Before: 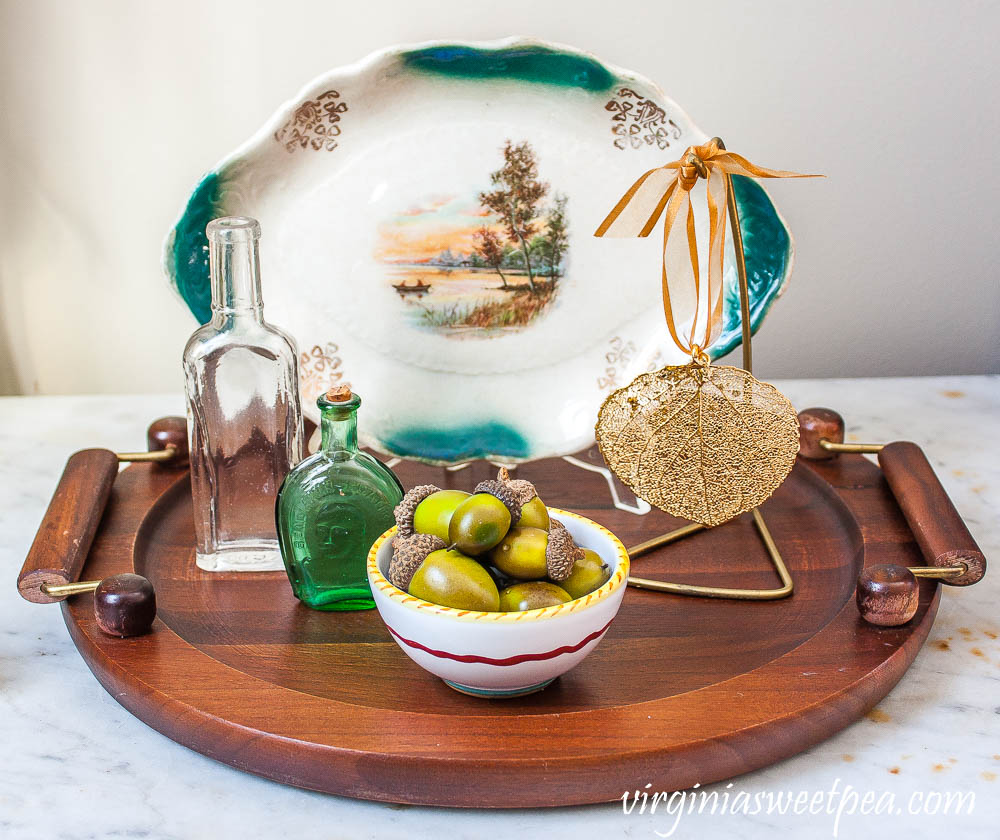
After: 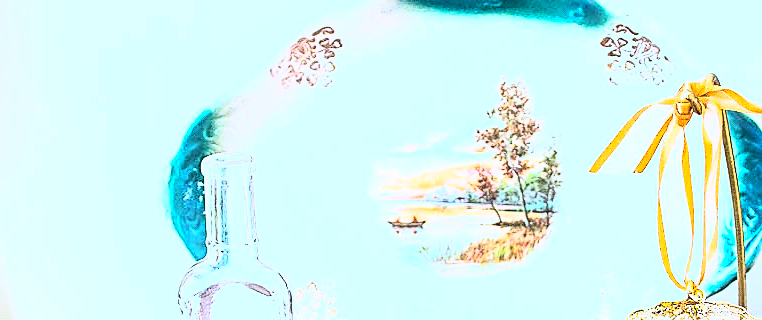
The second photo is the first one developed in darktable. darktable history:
rgb curve: curves: ch0 [(0, 0) (0.21, 0.15) (0.24, 0.21) (0.5, 0.75) (0.75, 0.96) (0.89, 0.99) (1, 1)]; ch1 [(0, 0.02) (0.21, 0.13) (0.25, 0.2) (0.5, 0.67) (0.75, 0.9) (0.89, 0.97) (1, 1)]; ch2 [(0, 0.02) (0.21, 0.13) (0.25, 0.2) (0.5, 0.67) (0.75, 0.9) (0.89, 0.97) (1, 1)], compensate middle gray true
contrast brightness saturation: contrast 0.2, brightness 0.16, saturation 0.22
contrast equalizer: y [[0.439, 0.44, 0.442, 0.457, 0.493, 0.498], [0.5 ×6], [0.5 ×6], [0 ×6], [0 ×6]]
crop: left 0.579%, top 7.627%, right 23.167%, bottom 54.275%
white balance: red 0.871, blue 1.249
sharpen: on, module defaults
rotate and perspective: automatic cropping off
